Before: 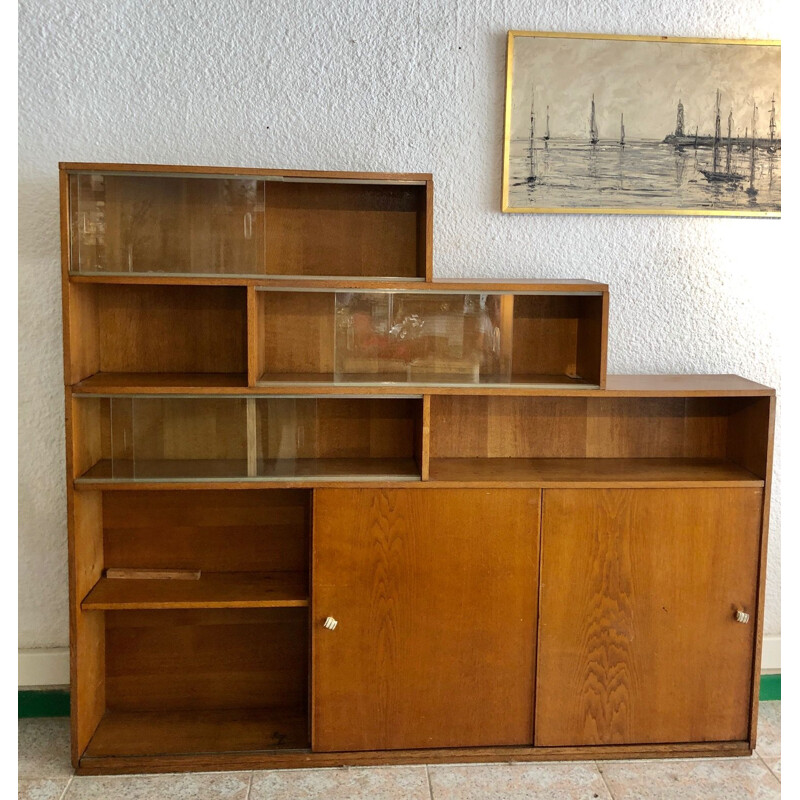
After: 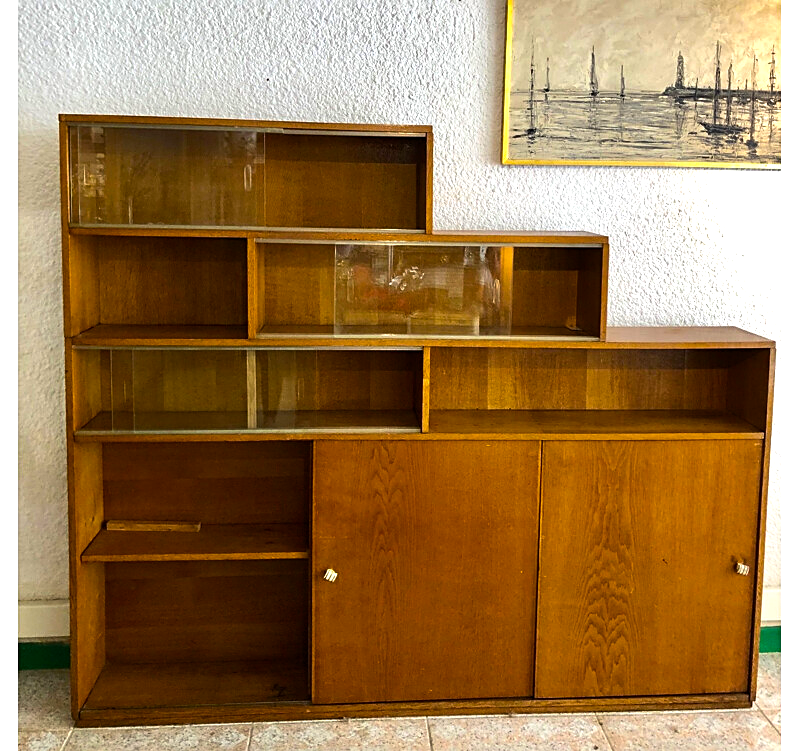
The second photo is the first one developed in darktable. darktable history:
sharpen: on, module defaults
crop and rotate: top 6.05%
color balance rgb: power › hue 62.14°, linear chroma grading › global chroma 14.653%, perceptual saturation grading › global saturation 18.137%, perceptual brilliance grading › global brilliance 14.982%, perceptual brilliance grading › shadows -34.311%, global vibrance 14.309%
